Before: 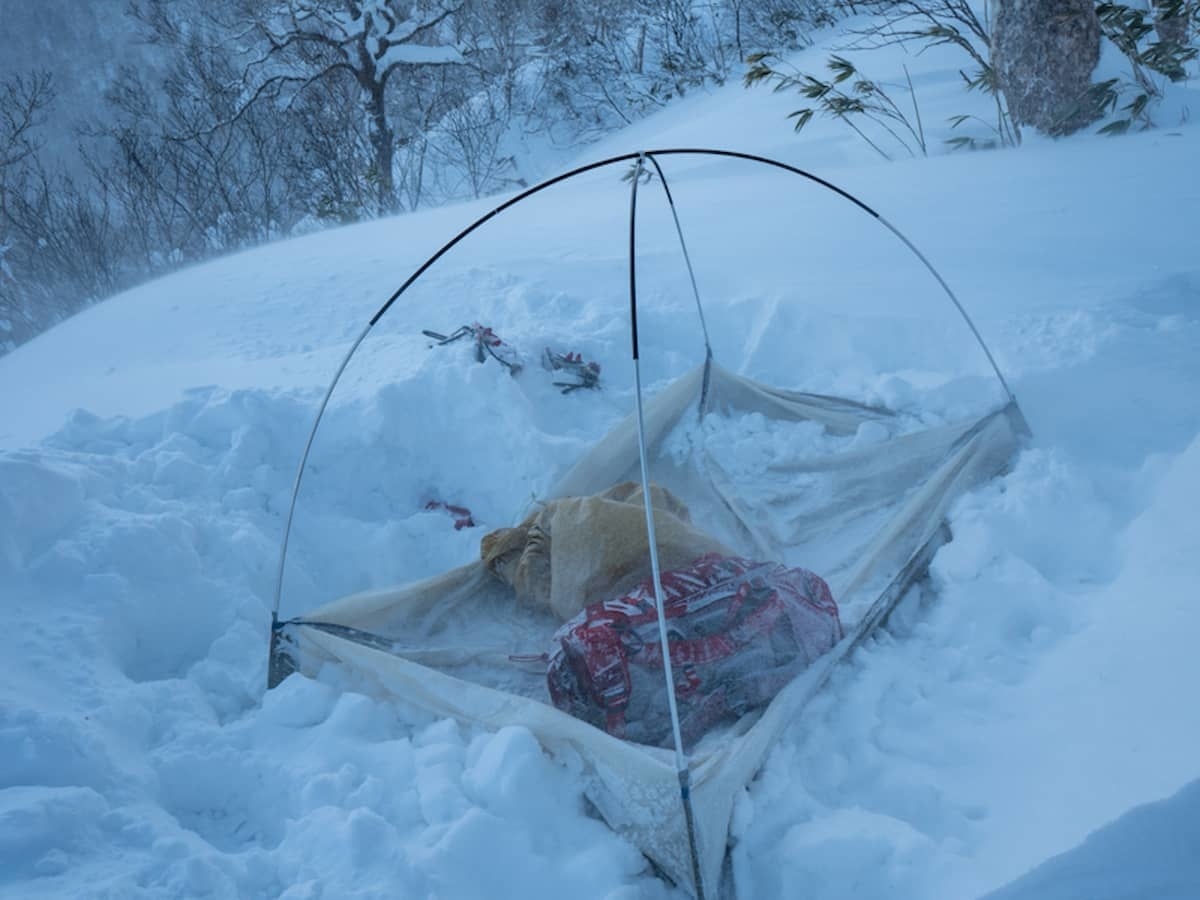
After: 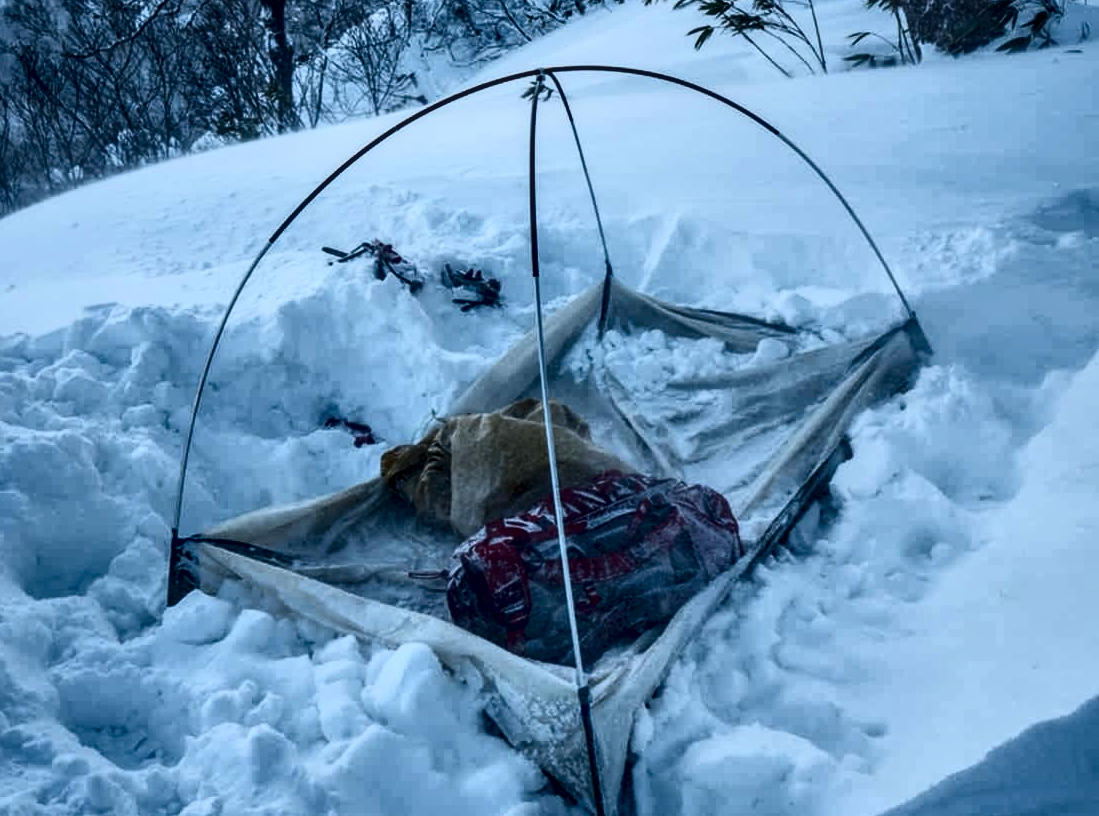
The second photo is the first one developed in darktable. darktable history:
tone curve: curves: ch0 [(0, 0) (0.003, 0.005) (0.011, 0.006) (0.025, 0.004) (0.044, 0.004) (0.069, 0.007) (0.1, 0.014) (0.136, 0.018) (0.177, 0.034) (0.224, 0.065) (0.277, 0.089) (0.335, 0.143) (0.399, 0.219) (0.468, 0.327) (0.543, 0.455) (0.623, 0.63) (0.709, 0.786) (0.801, 0.87) (0.898, 0.922) (1, 1)], color space Lab, independent channels, preserve colors none
contrast equalizer: y [[0.6 ×6], [0.55 ×6], [0 ×6], [0 ×6], [0 ×6]]
crop and rotate: left 8.379%, top 9.255%
local contrast: on, module defaults
exposure: exposure -0.069 EV, compensate highlight preservation false
